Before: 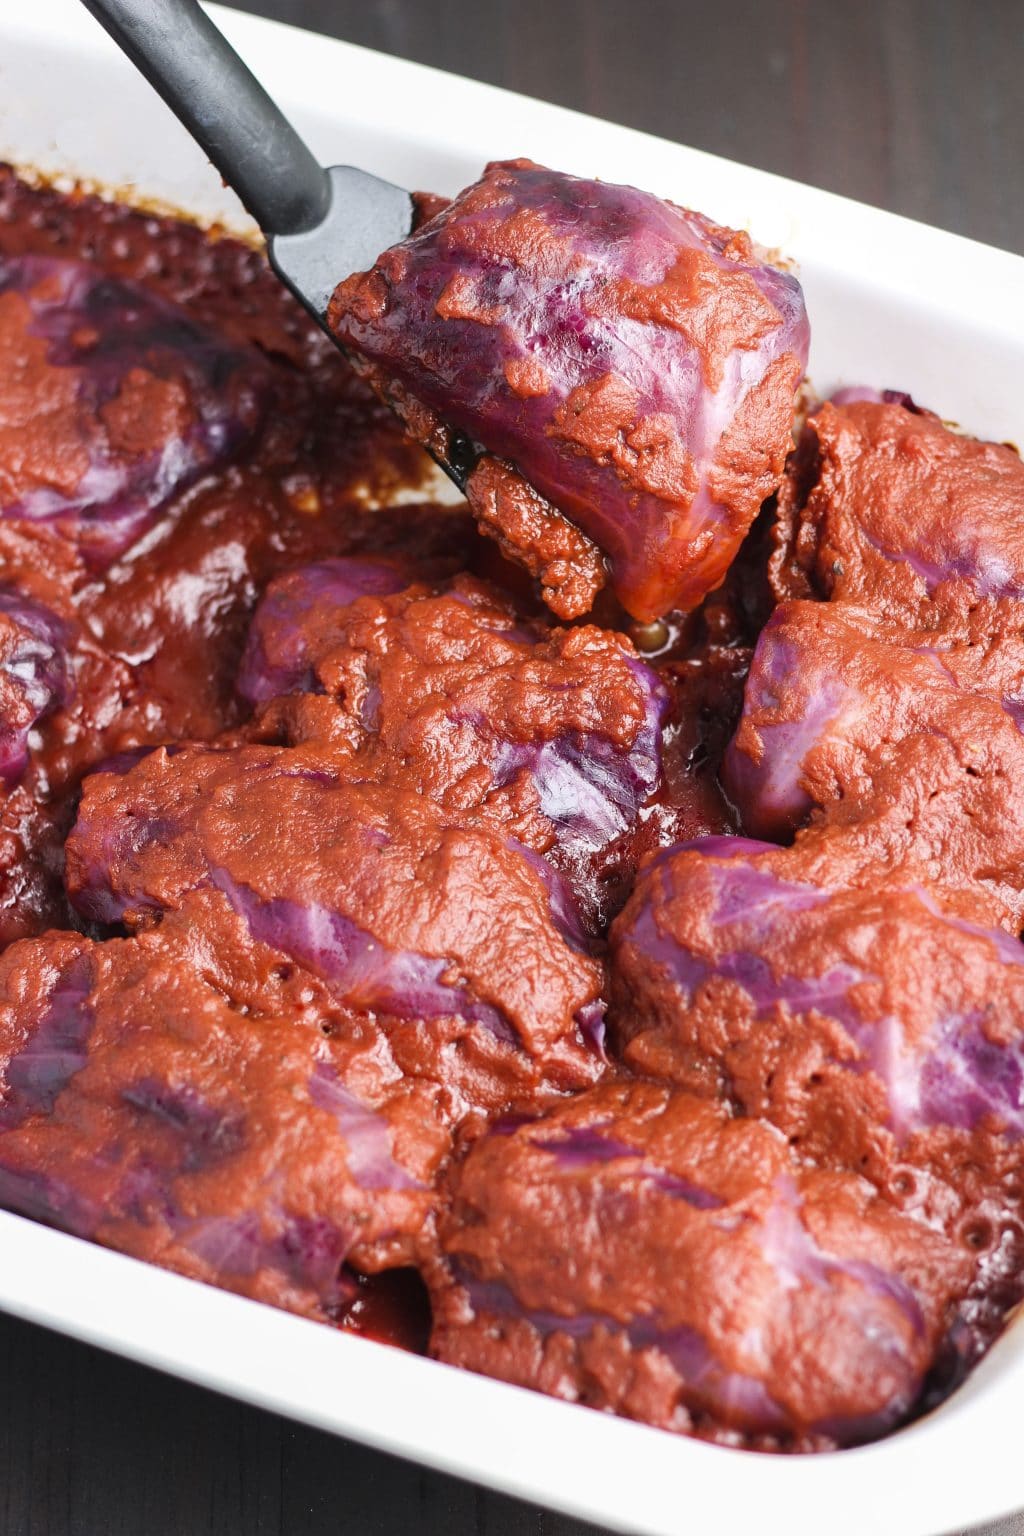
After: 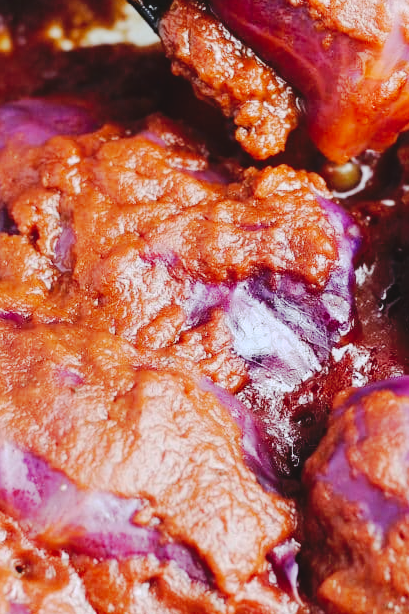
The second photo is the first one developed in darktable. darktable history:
crop: left 30%, top 30%, right 30%, bottom 30%
tone curve: curves: ch0 [(0, 0) (0.003, 0.058) (0.011, 0.059) (0.025, 0.061) (0.044, 0.067) (0.069, 0.084) (0.1, 0.102) (0.136, 0.124) (0.177, 0.171) (0.224, 0.246) (0.277, 0.324) (0.335, 0.411) (0.399, 0.509) (0.468, 0.605) (0.543, 0.688) (0.623, 0.738) (0.709, 0.798) (0.801, 0.852) (0.898, 0.911) (1, 1)], preserve colors none
white balance: red 0.967, blue 1.119, emerald 0.756
color correction: highlights a* -4.73, highlights b* 5.06, saturation 0.97
